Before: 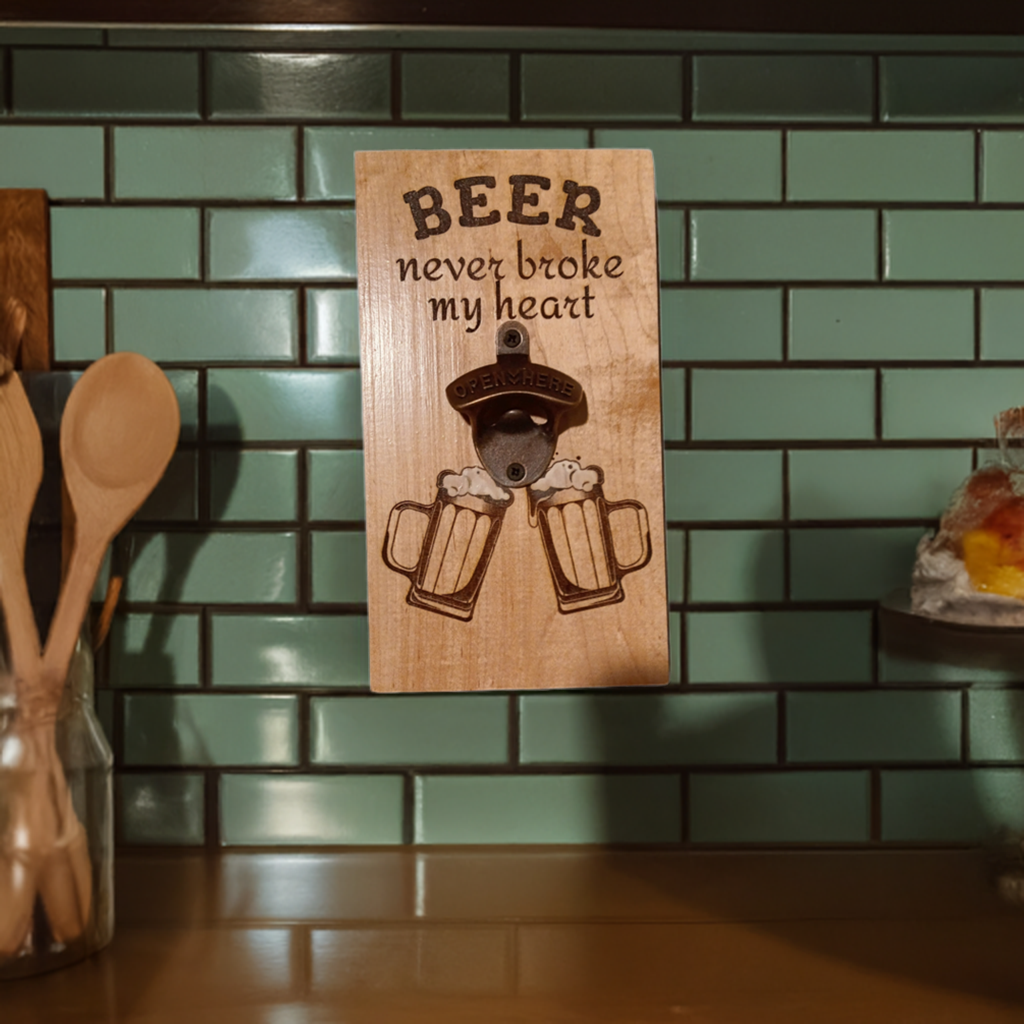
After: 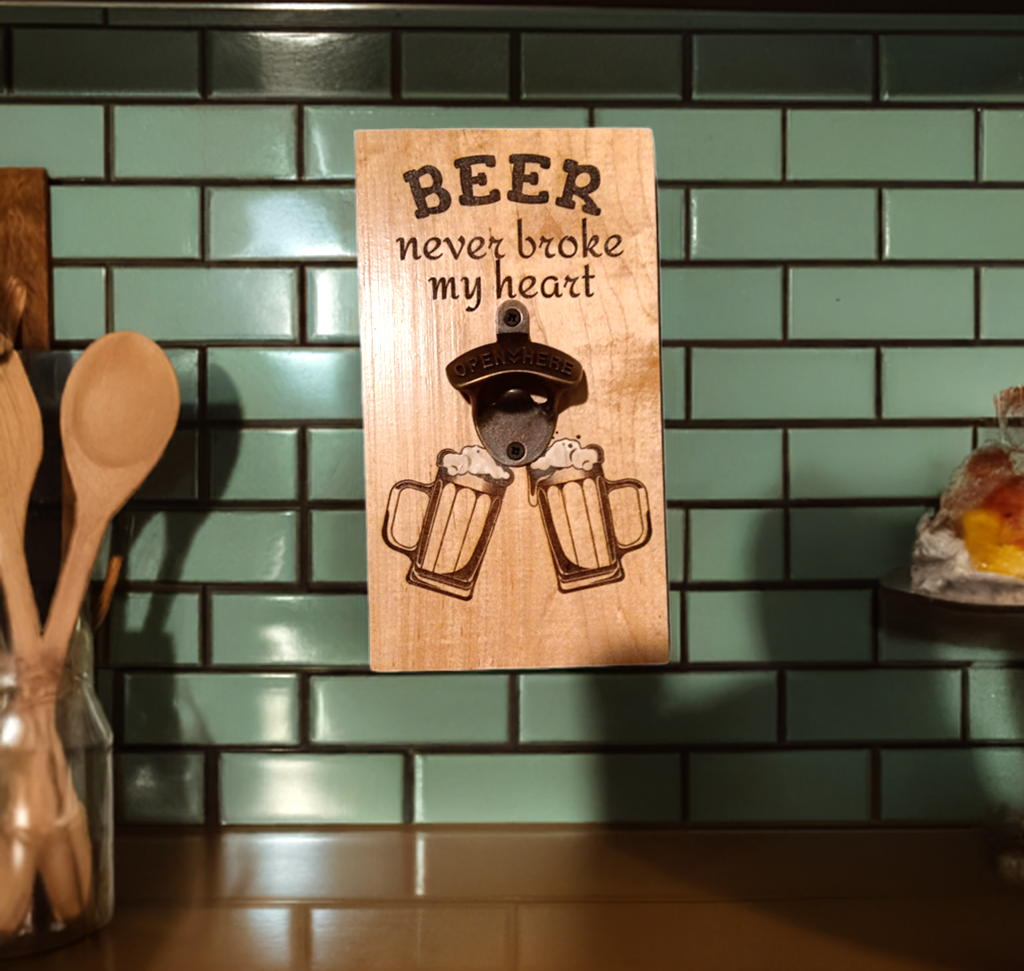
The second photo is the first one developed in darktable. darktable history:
tone equalizer: -8 EV -0.73 EV, -7 EV -0.717 EV, -6 EV -0.624 EV, -5 EV -0.407 EV, -3 EV 0.386 EV, -2 EV 0.6 EV, -1 EV 0.683 EV, +0 EV 0.769 EV, mask exposure compensation -0.511 EV
crop and rotate: top 2.092%, bottom 3.079%
